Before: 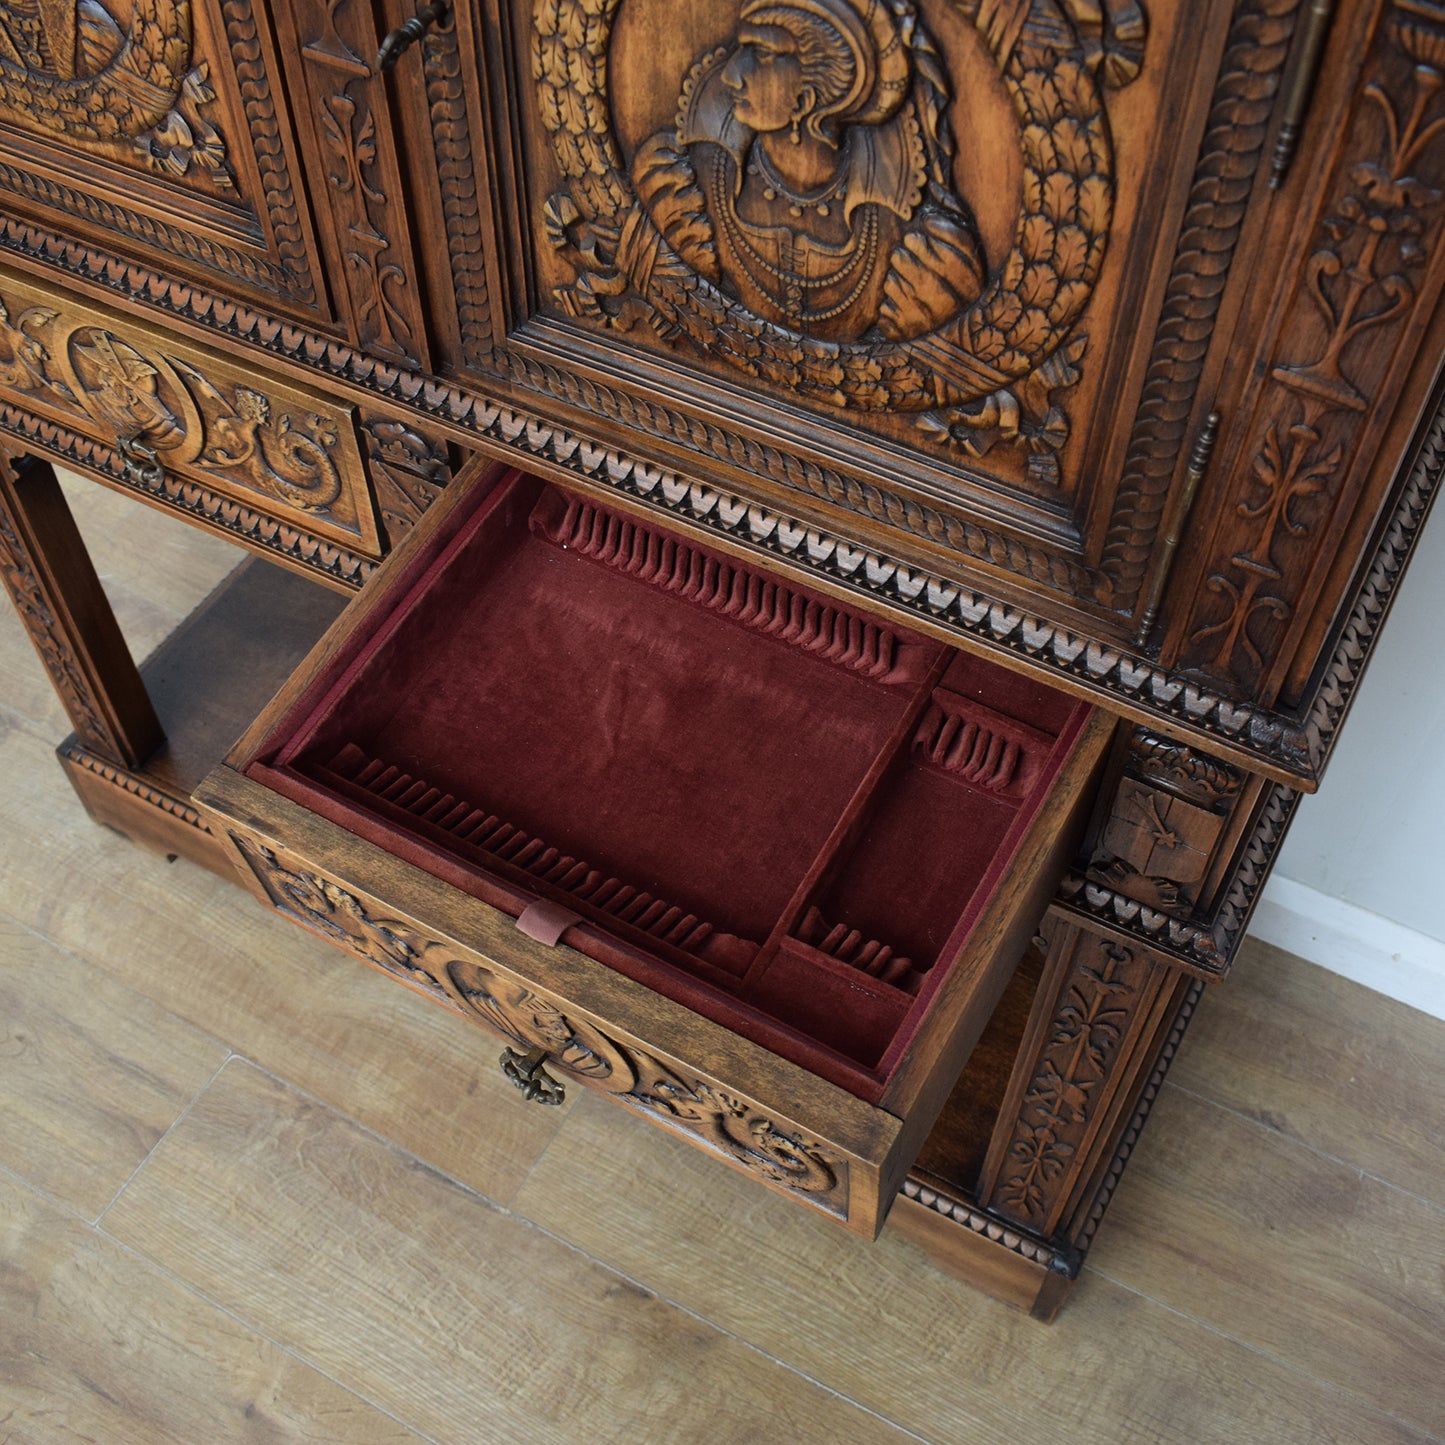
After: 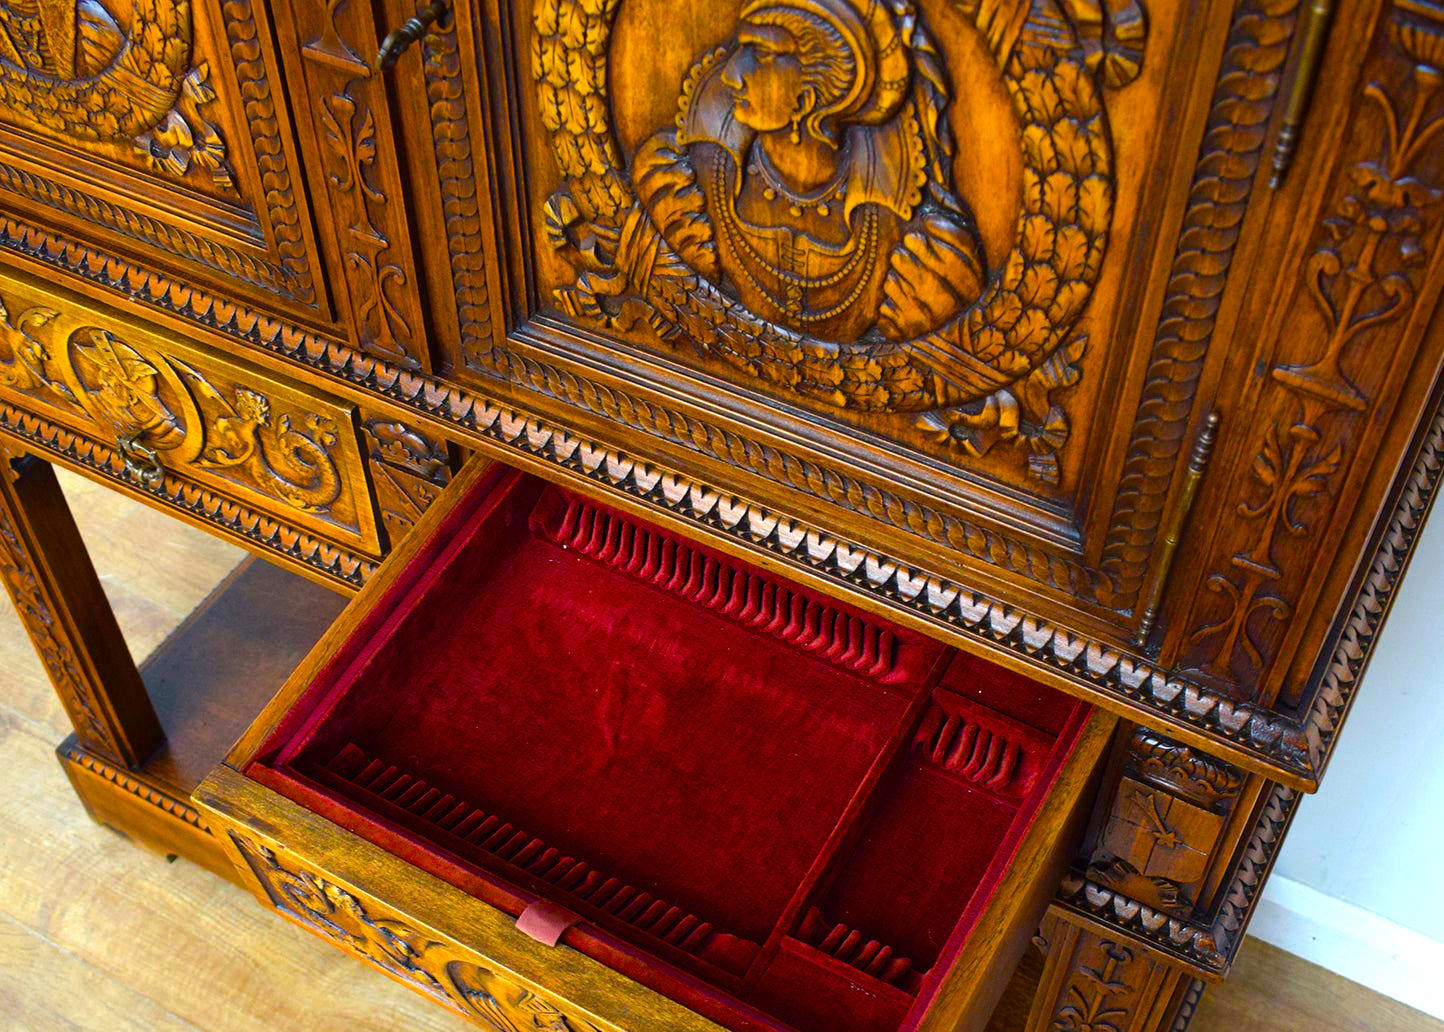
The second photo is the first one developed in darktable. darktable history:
exposure: compensate highlight preservation false
crop: bottom 28.576%
color balance rgb: linear chroma grading › global chroma 25%, perceptual saturation grading › global saturation 40%, perceptual saturation grading › highlights -50%, perceptual saturation grading › shadows 30%, perceptual brilliance grading › global brilliance 25%, global vibrance 60%
